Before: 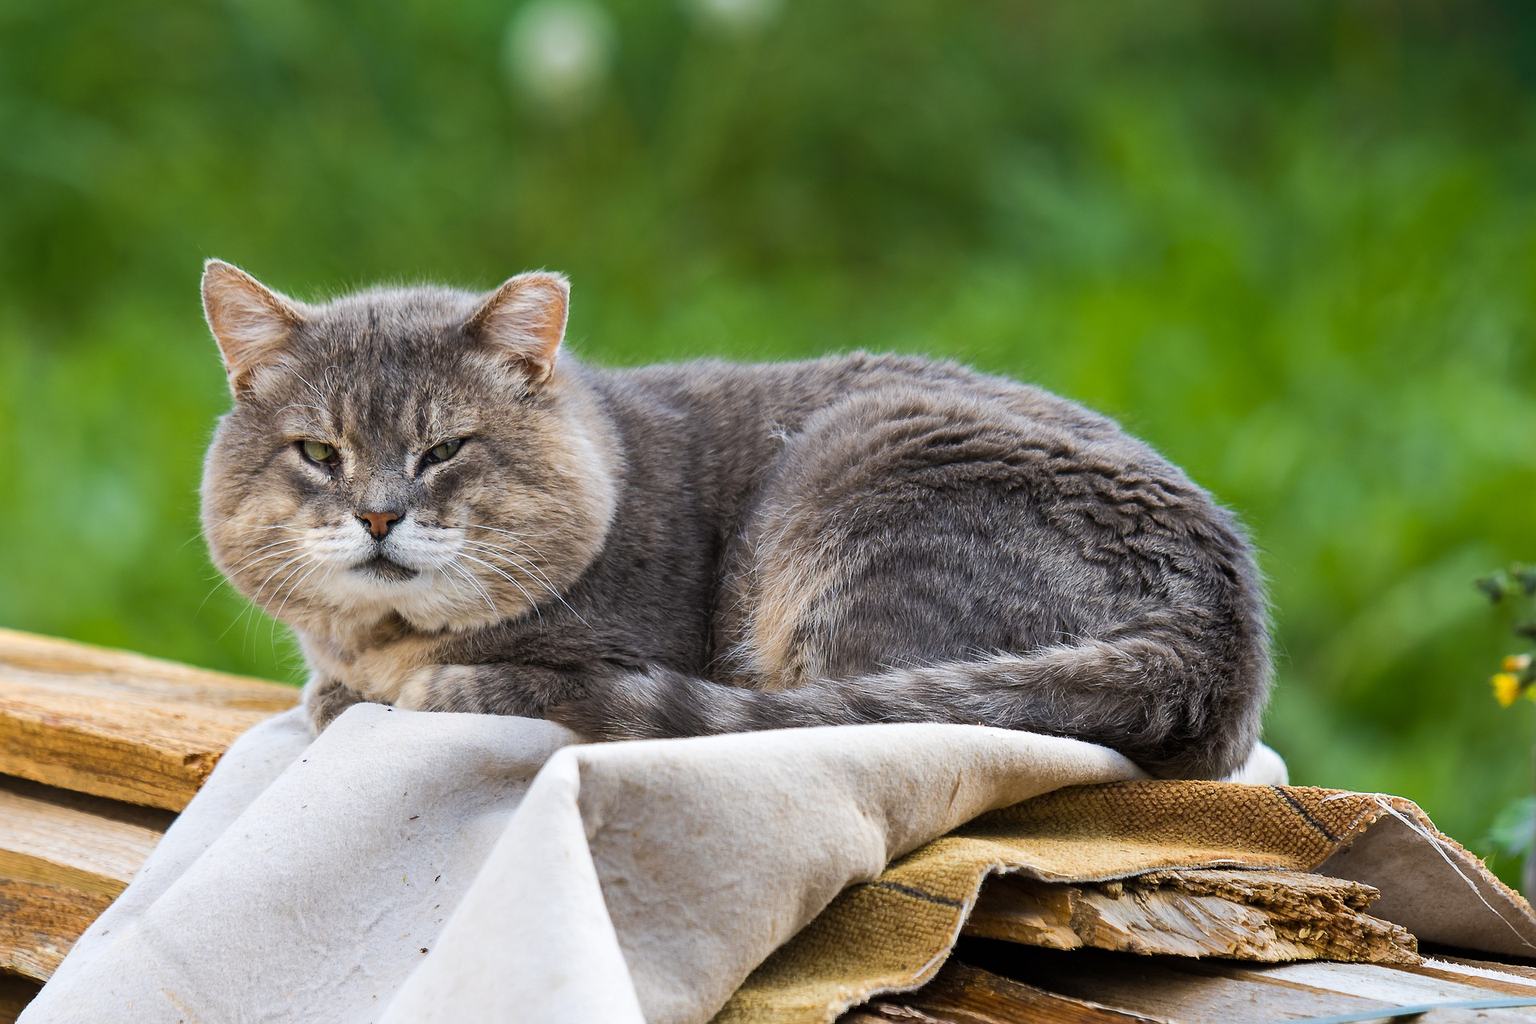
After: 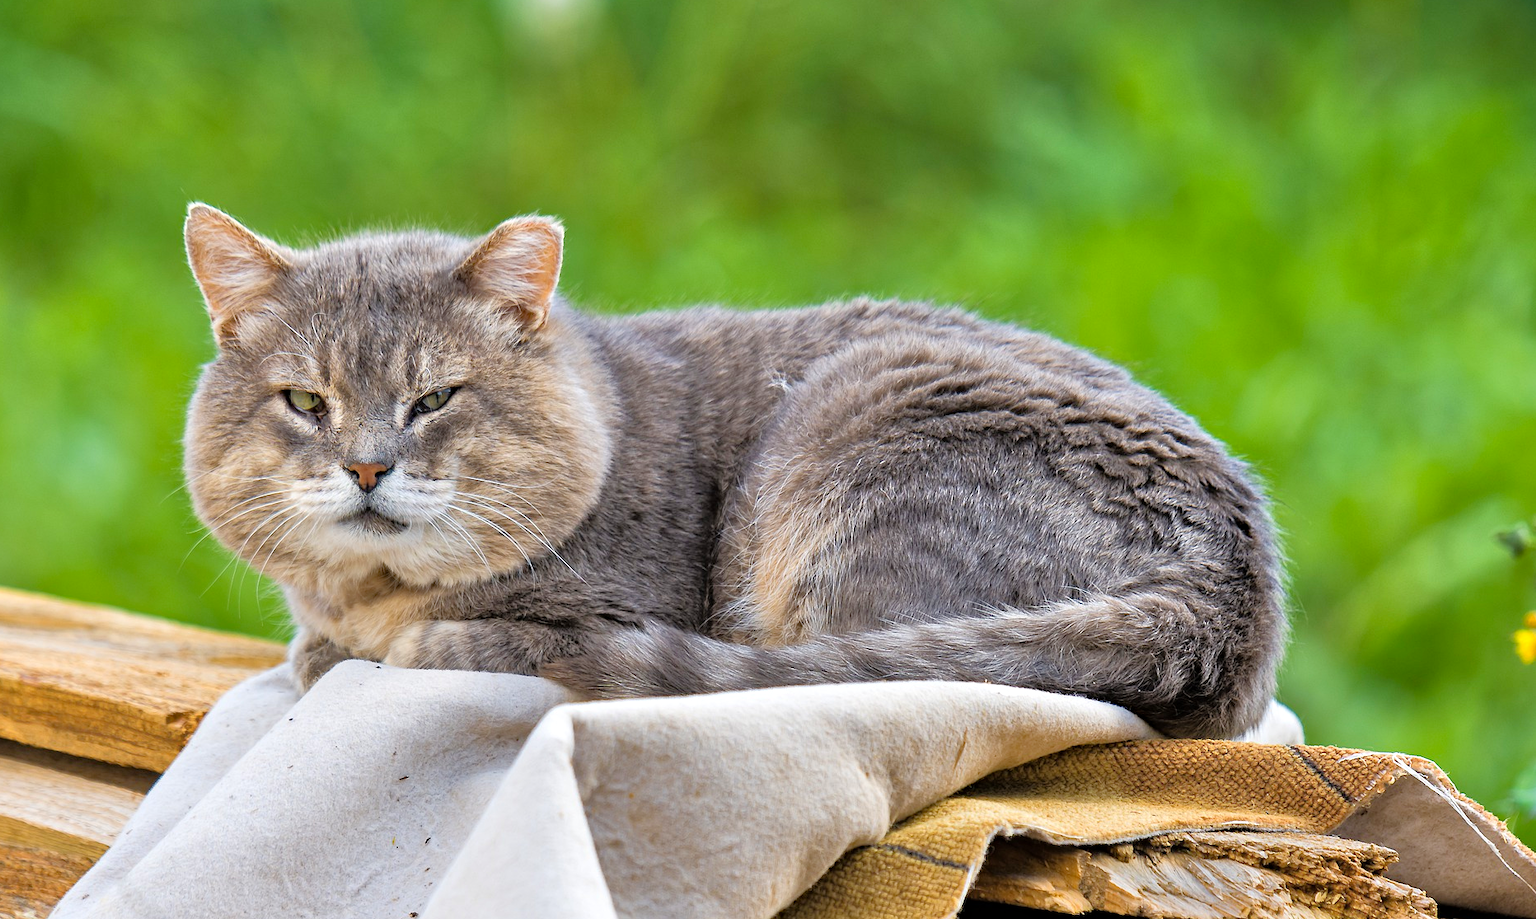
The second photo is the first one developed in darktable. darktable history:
tone equalizer: -7 EV 0.15 EV, -6 EV 0.6 EV, -5 EV 1.15 EV, -4 EV 1.33 EV, -3 EV 1.15 EV, -2 EV 0.6 EV, -1 EV 0.15 EV, mask exposure compensation -0.5 EV
haze removal: compatibility mode true, adaptive false
color balance rgb: global vibrance 1%, saturation formula JzAzBz (2021)
crop: left 1.507%, top 6.147%, right 1.379%, bottom 6.637%
